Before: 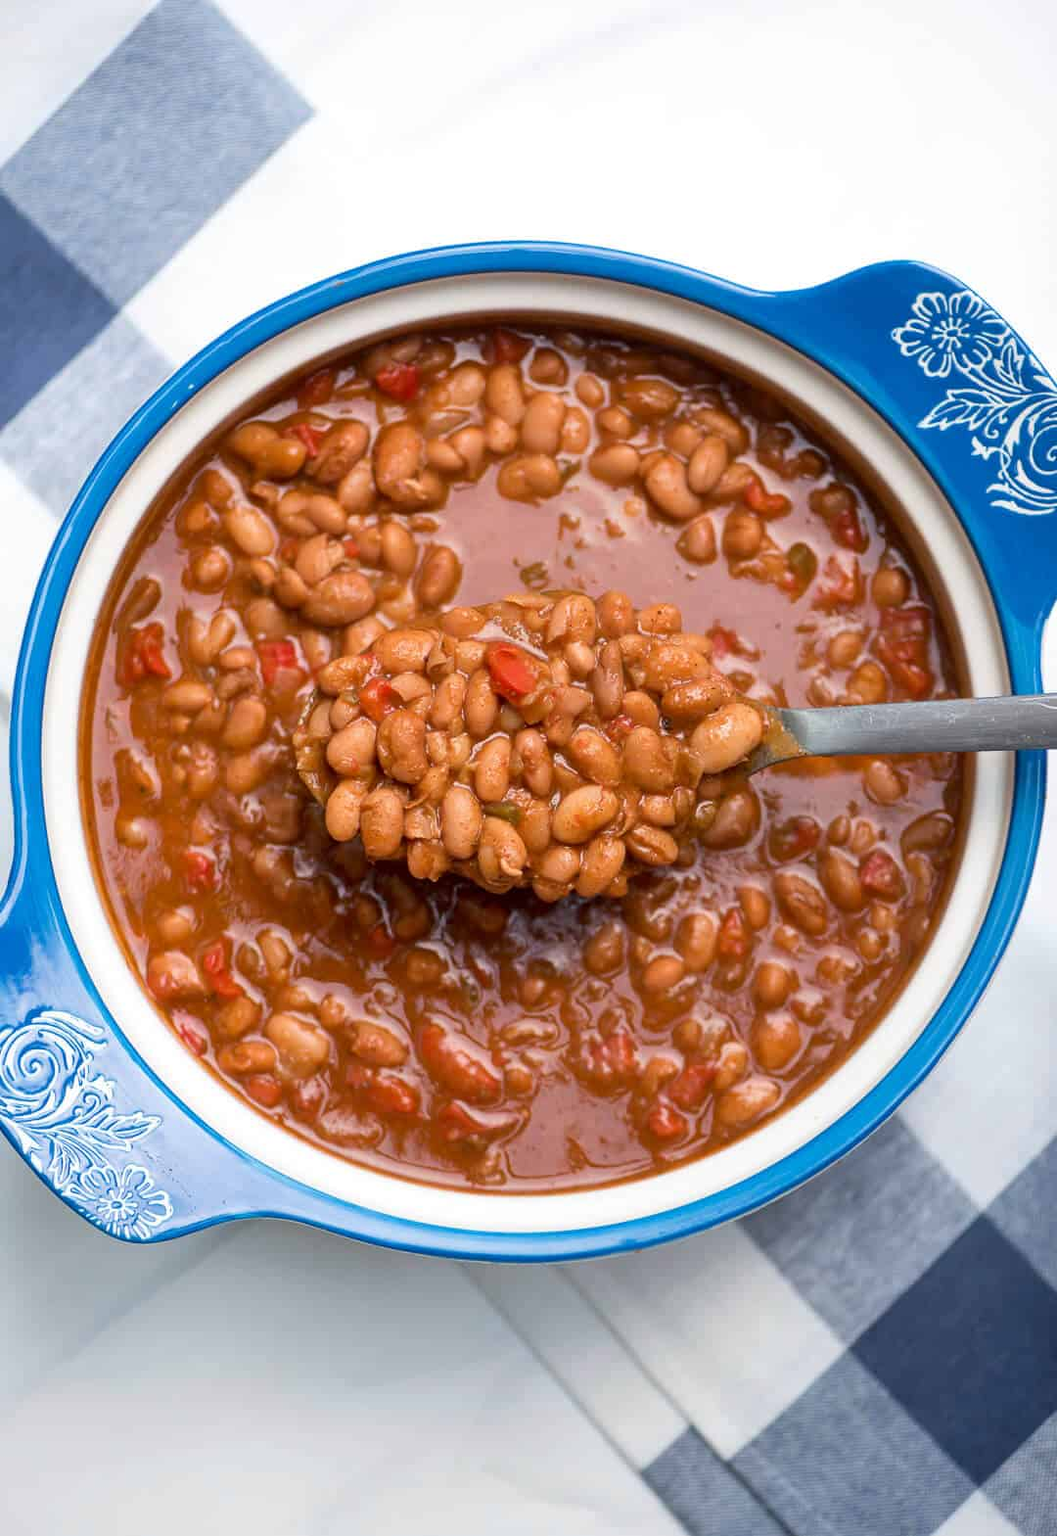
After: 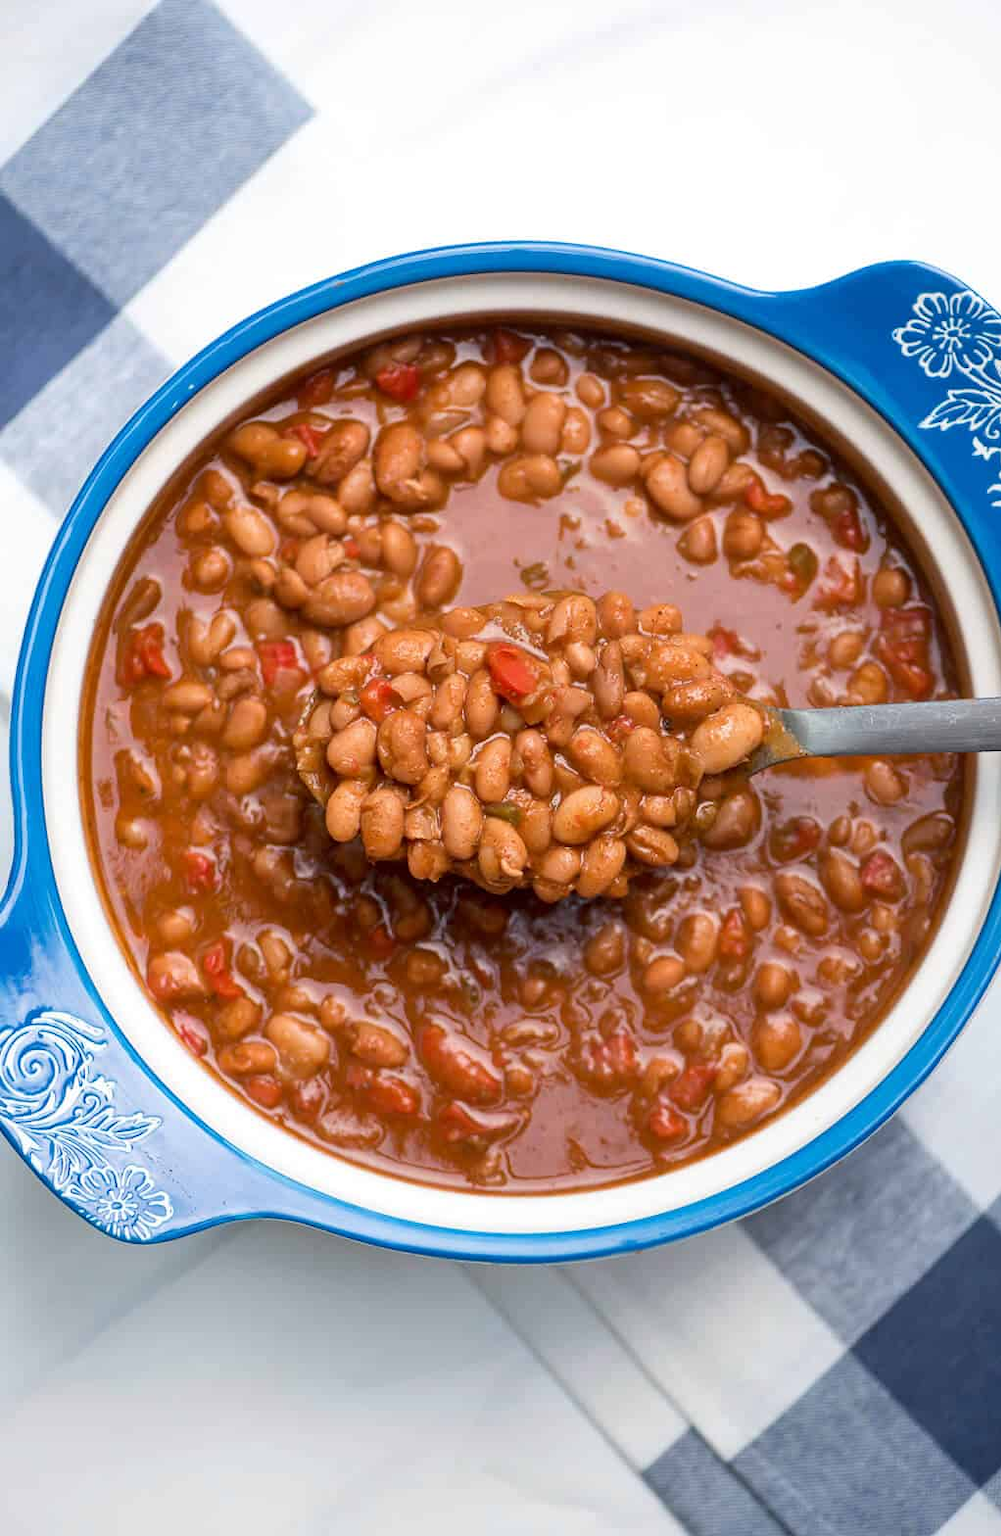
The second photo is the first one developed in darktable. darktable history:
crop and rotate: left 0%, right 5.31%
